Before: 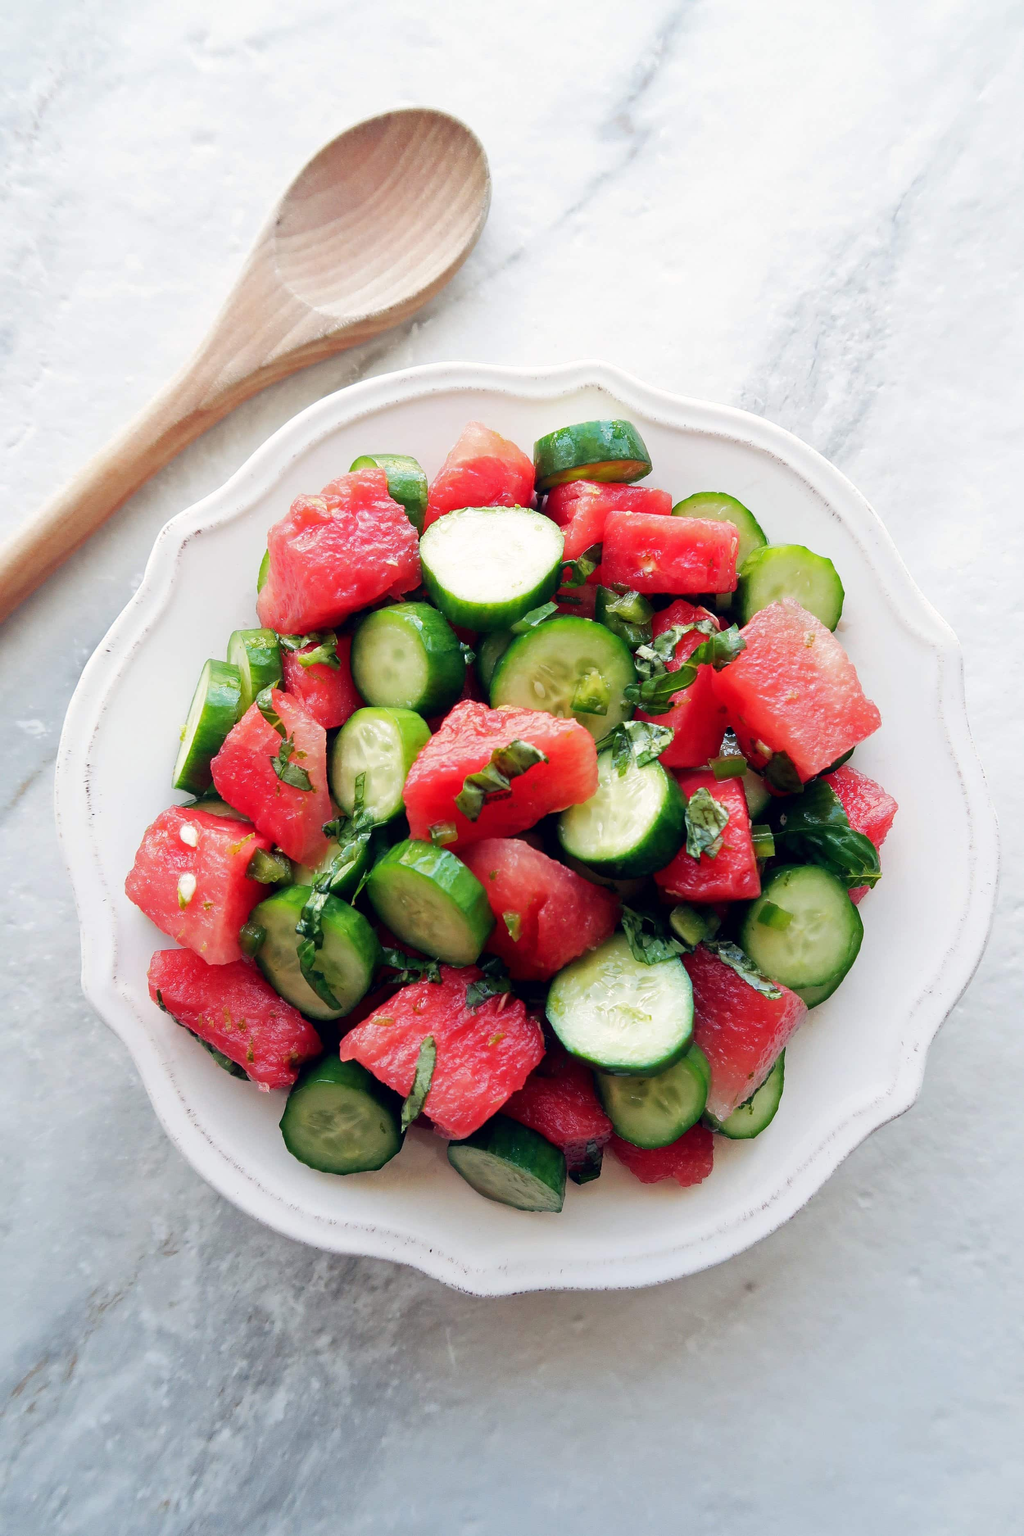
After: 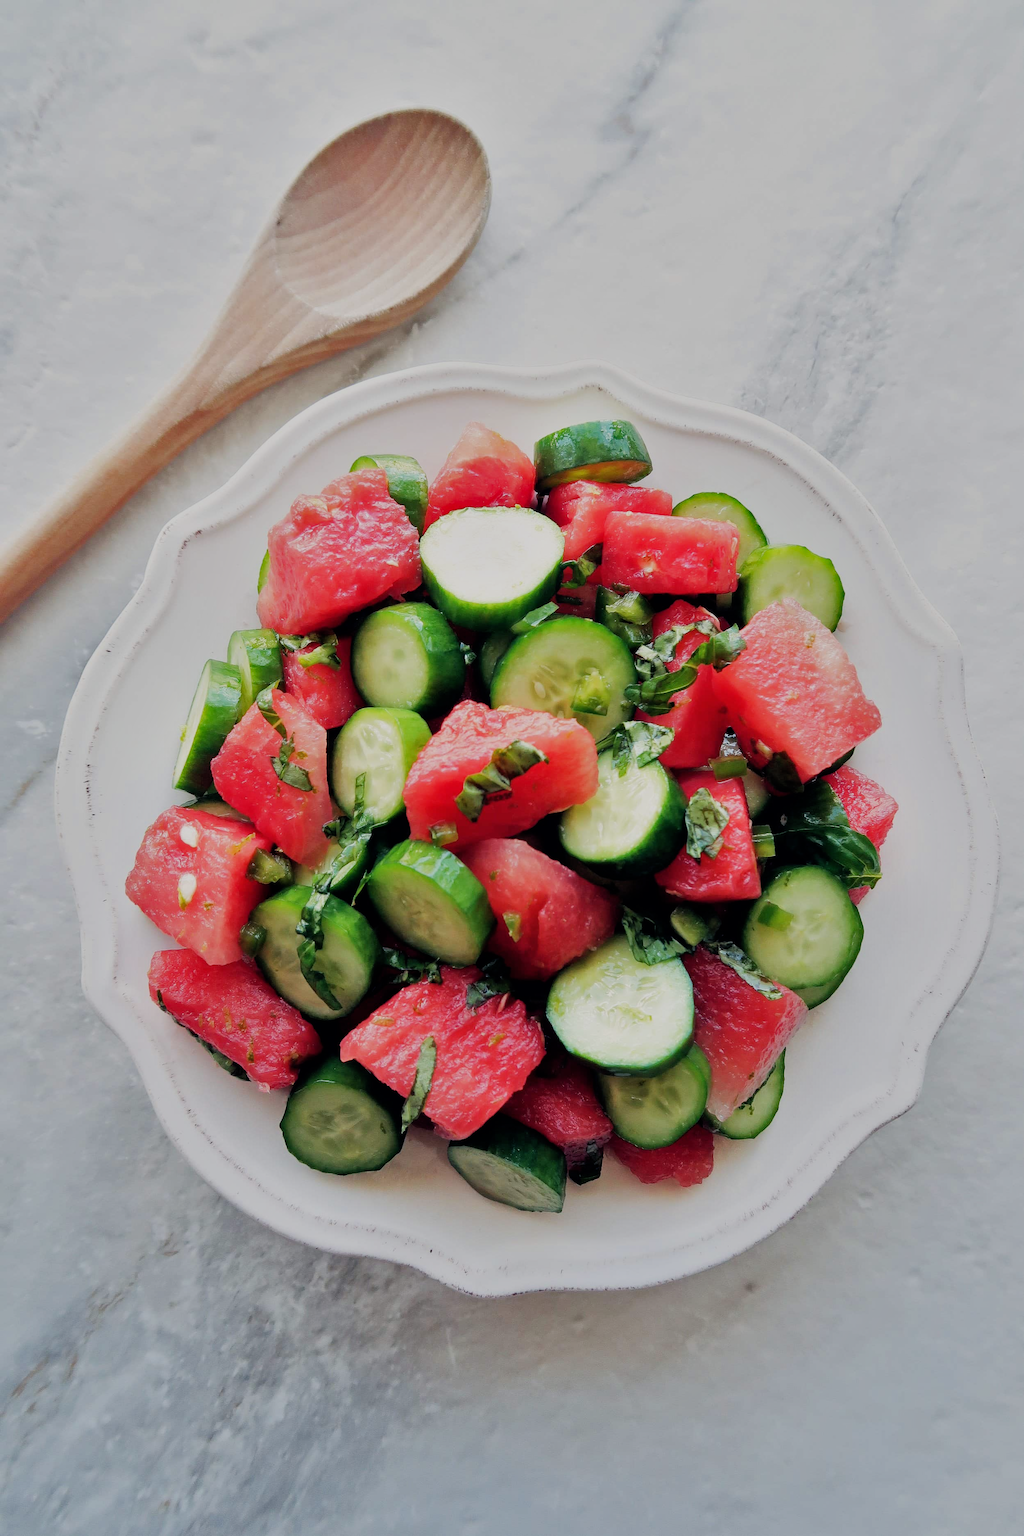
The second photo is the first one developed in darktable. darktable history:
filmic rgb: black relative exposure -7.65 EV, white relative exposure 4.56 EV, hardness 3.61, contrast 0.999
shadows and highlights: shadows 39.63, highlights -52.62, low approximation 0.01, soften with gaussian
